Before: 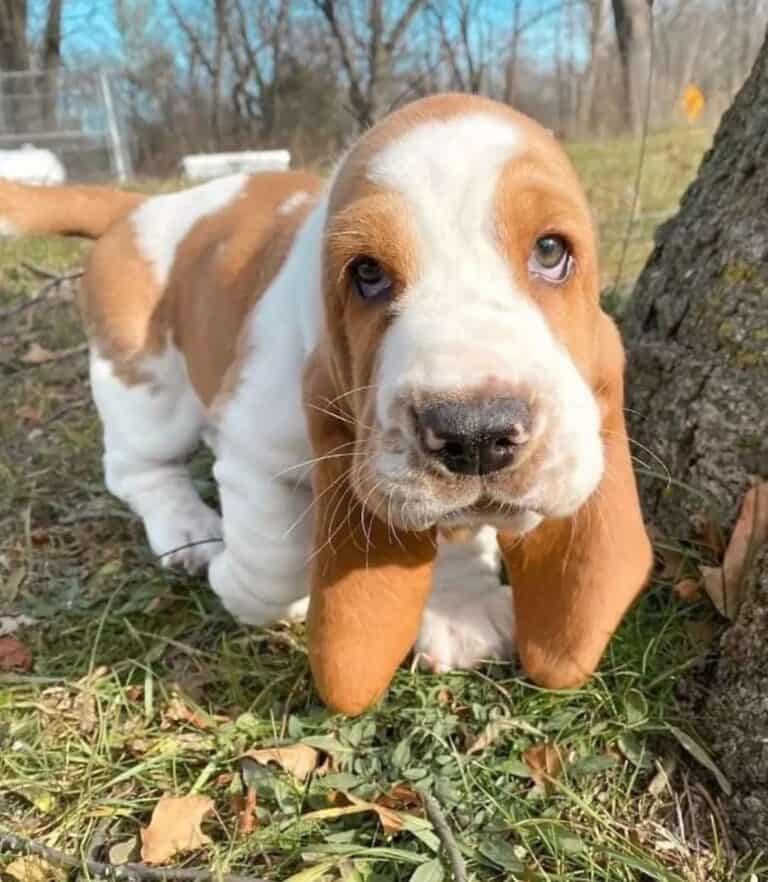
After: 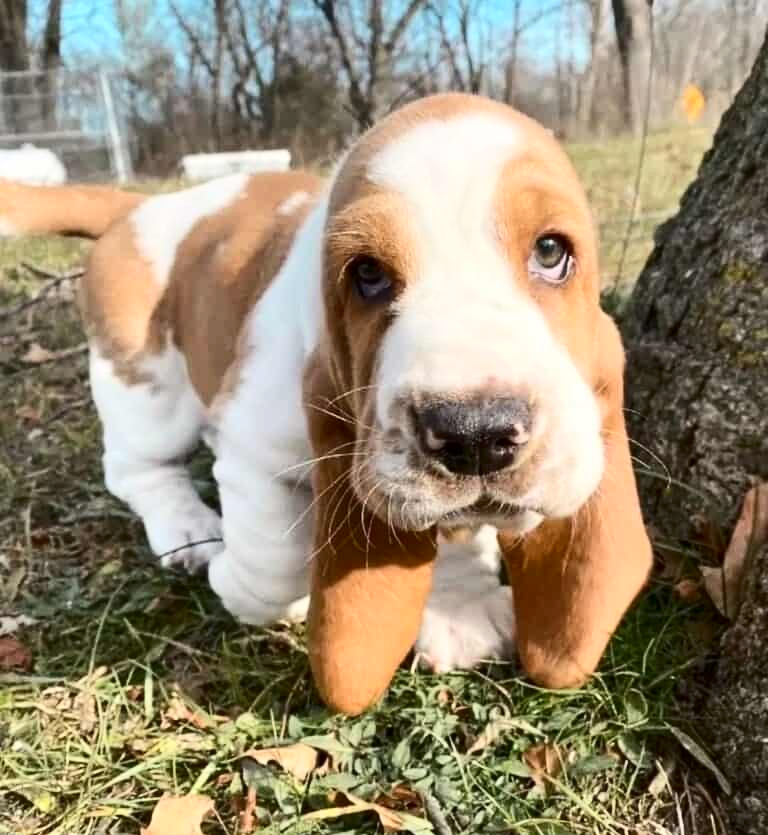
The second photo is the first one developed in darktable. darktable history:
crop and rotate: top 0.013%, bottom 5.28%
contrast brightness saturation: contrast 0.291
